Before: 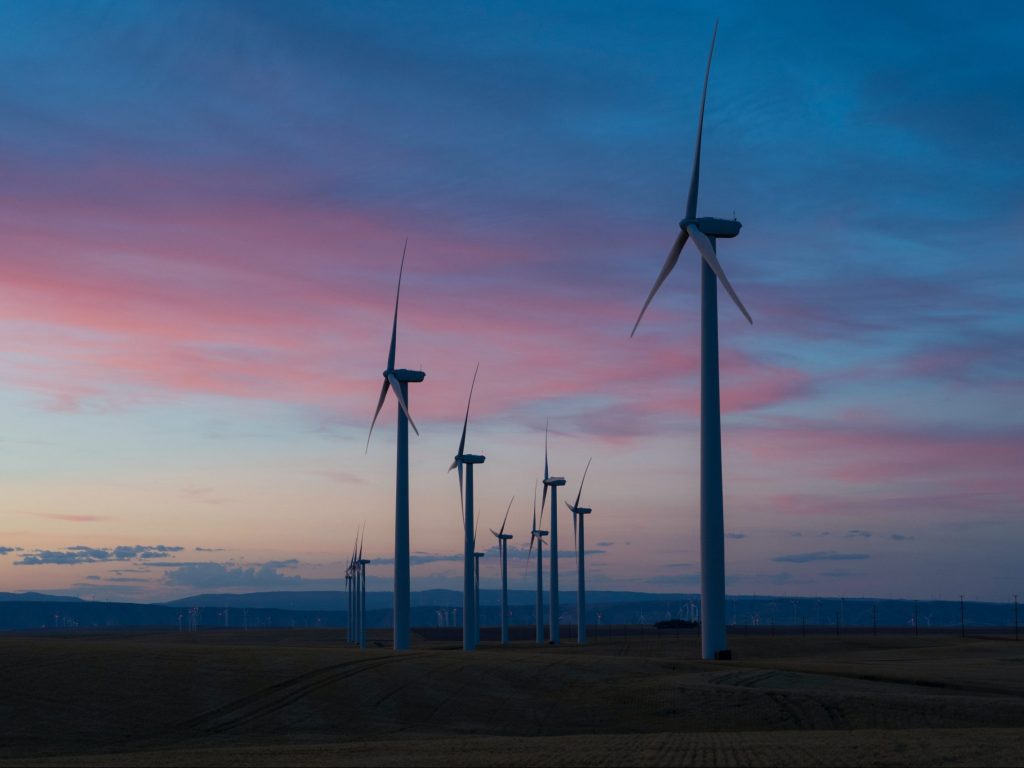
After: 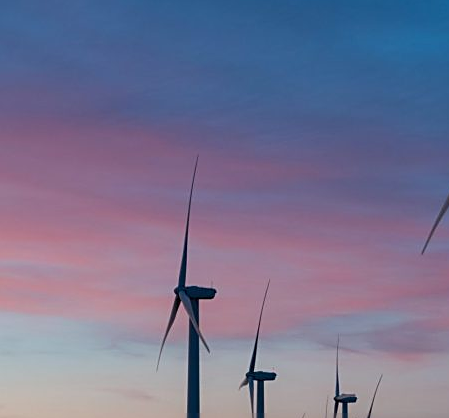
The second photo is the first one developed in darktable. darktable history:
crop: left 20.437%, top 10.863%, right 35.651%, bottom 34.667%
sharpen: on, module defaults
